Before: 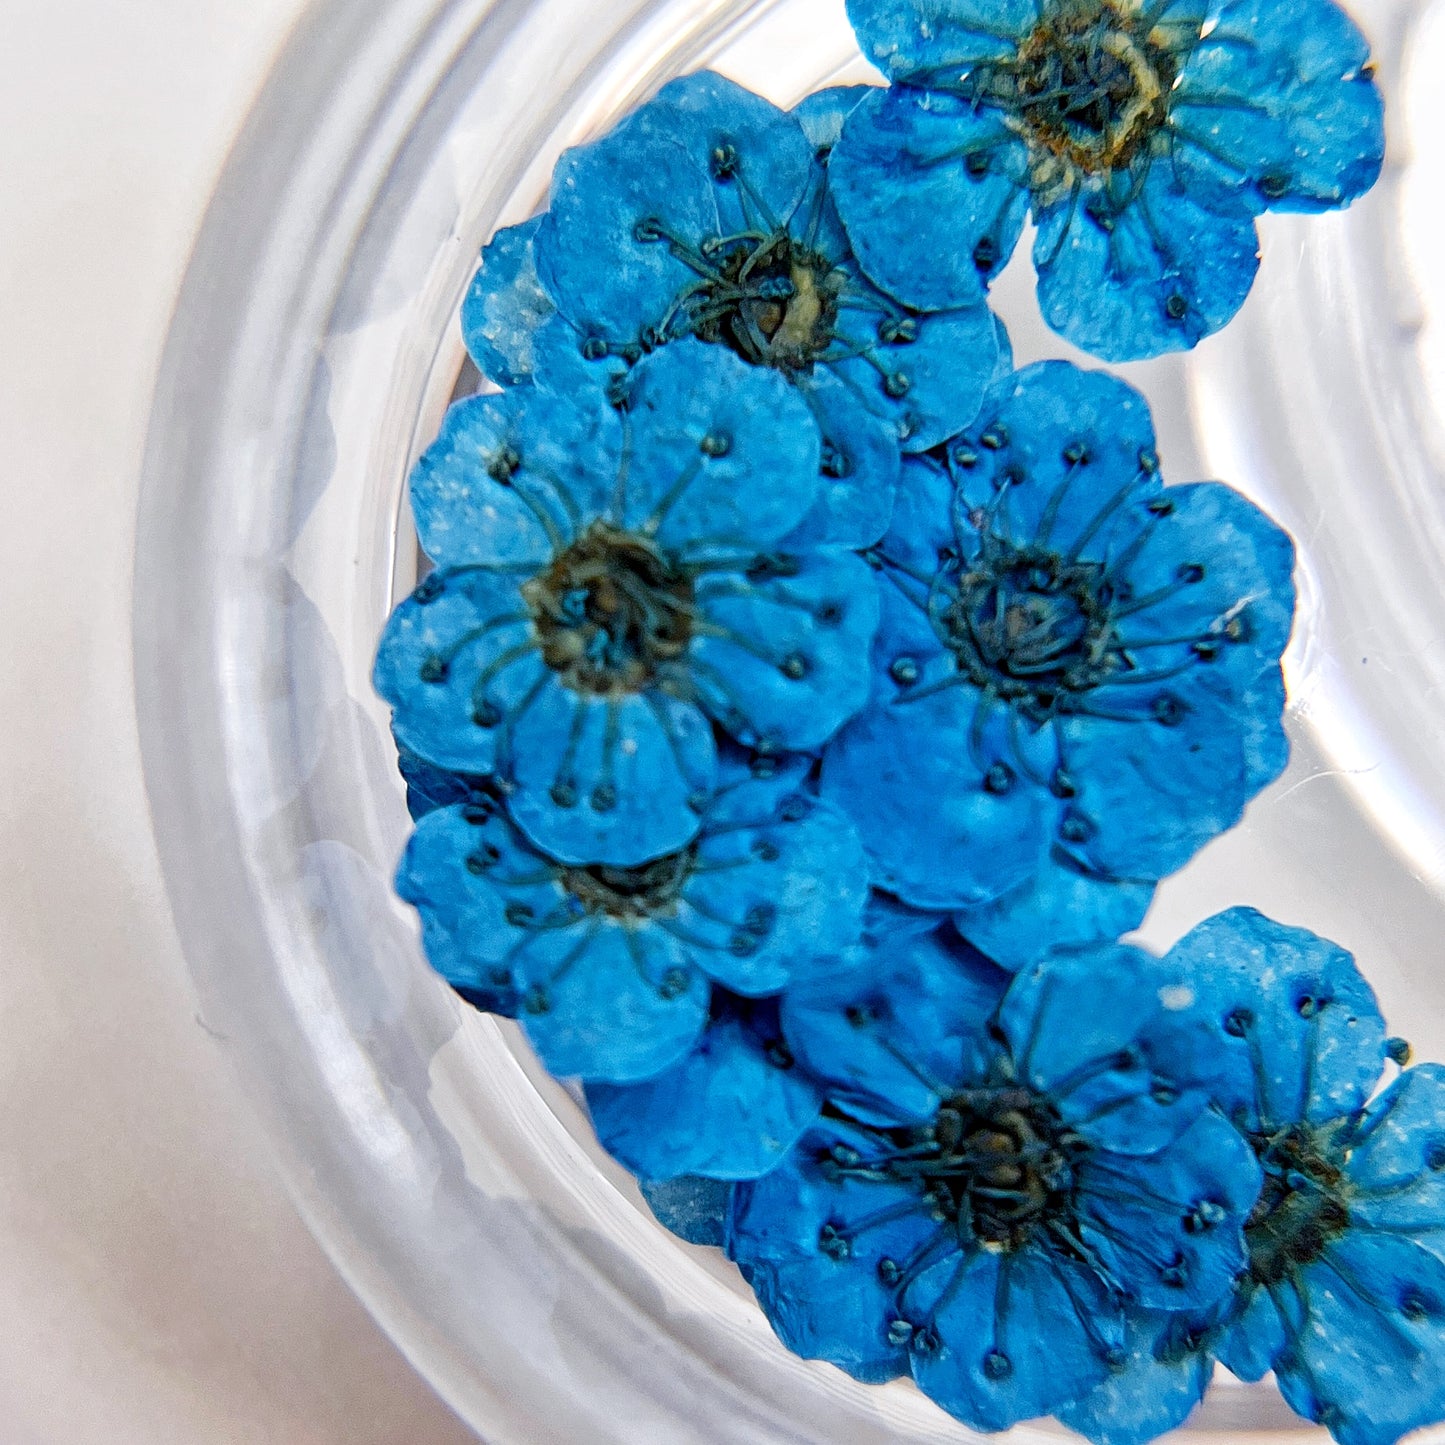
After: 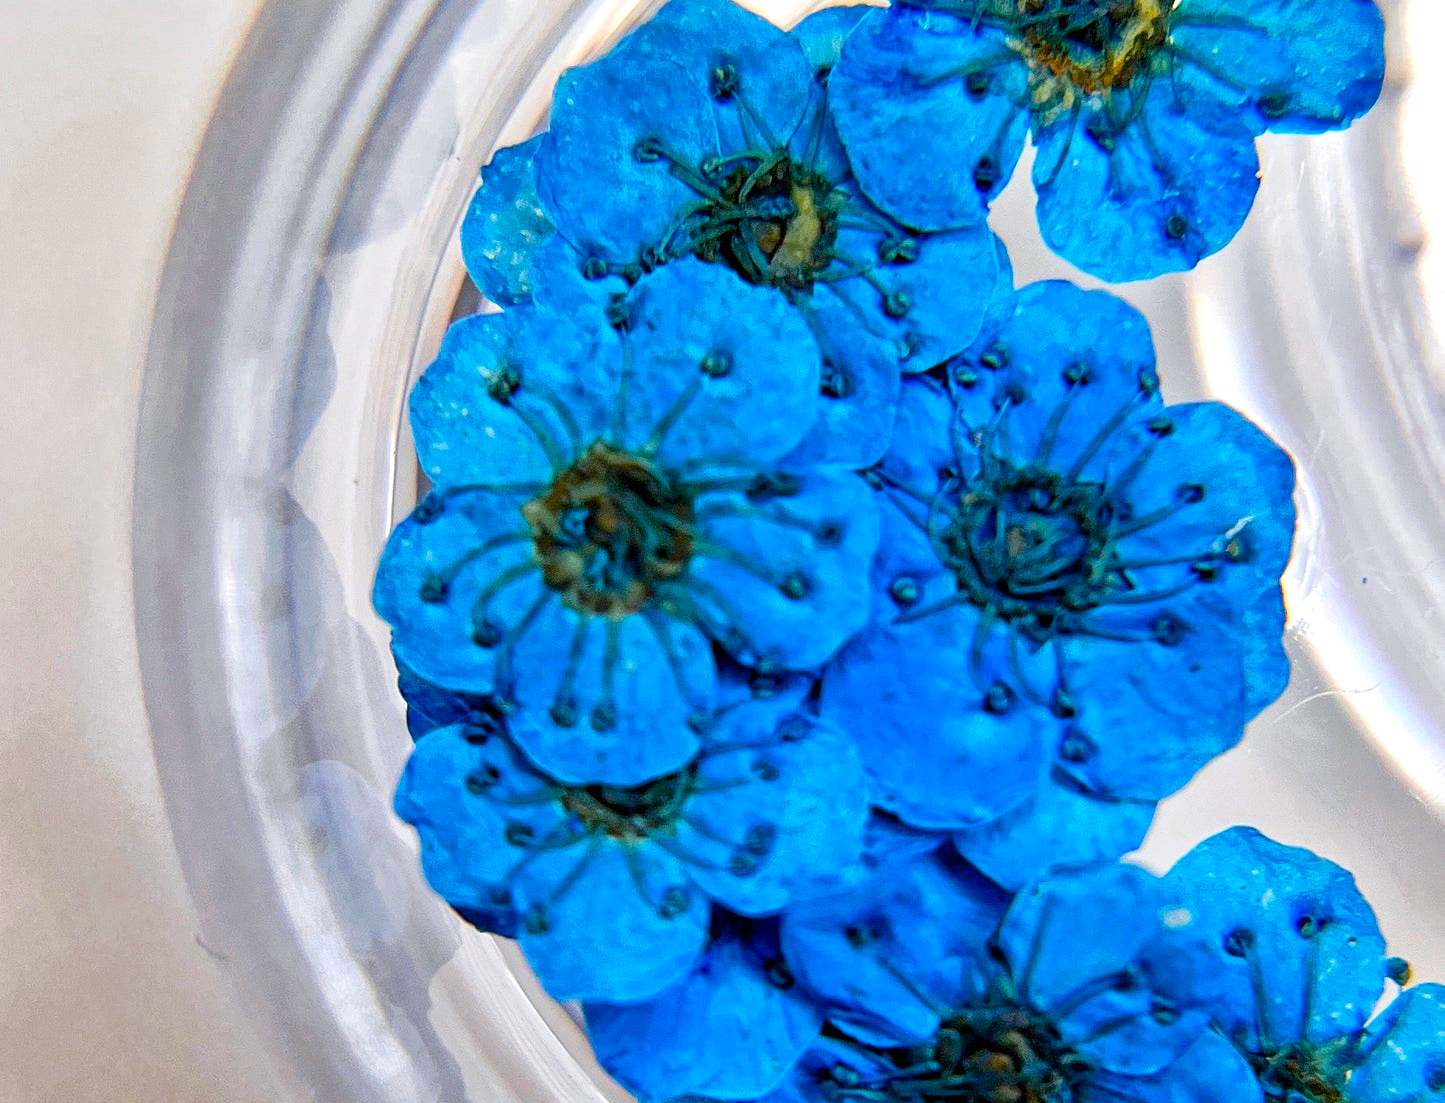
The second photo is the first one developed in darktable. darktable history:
crop: top 5.576%, bottom 18.038%
shadows and highlights: shadows 13.35, white point adjustment 1.29, soften with gaussian
color zones: curves: ch1 [(0.25, 0.61) (0.75, 0.248)], mix 99.85%
color correction: highlights b* -0.005, saturation 1.12
